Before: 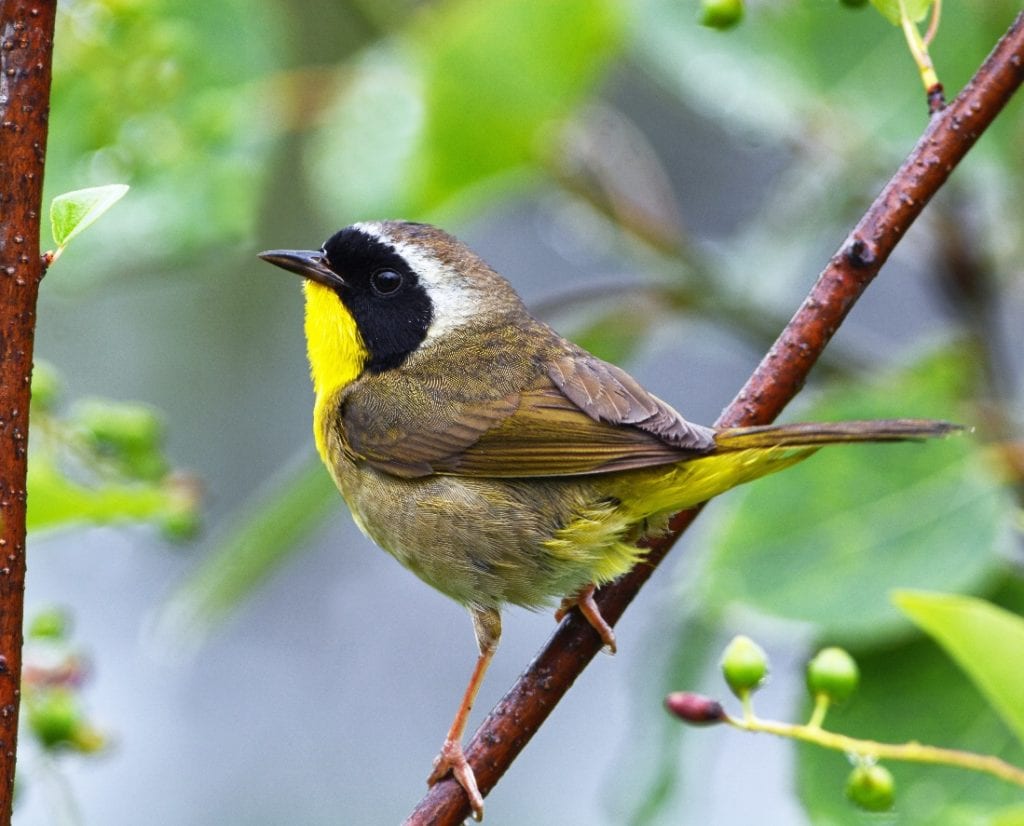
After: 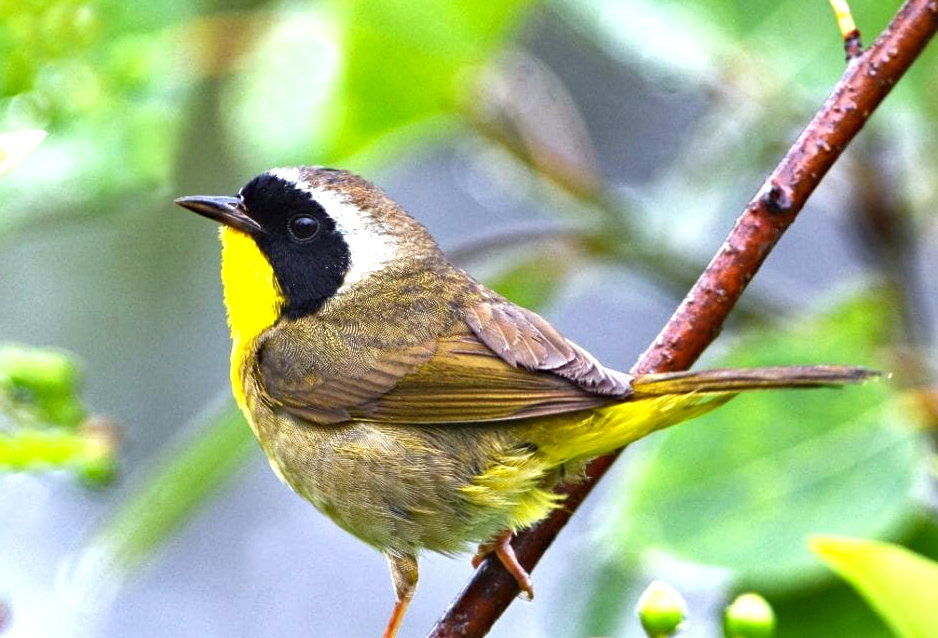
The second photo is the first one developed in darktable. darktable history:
exposure: exposure 0.766 EV, compensate highlight preservation false
crop: left 8.155%, top 6.611%, bottom 15.385%
shadows and highlights: shadows 32, highlights -32, soften with gaussian
haze removal: compatibility mode true, adaptive false
tone equalizer: on, module defaults
